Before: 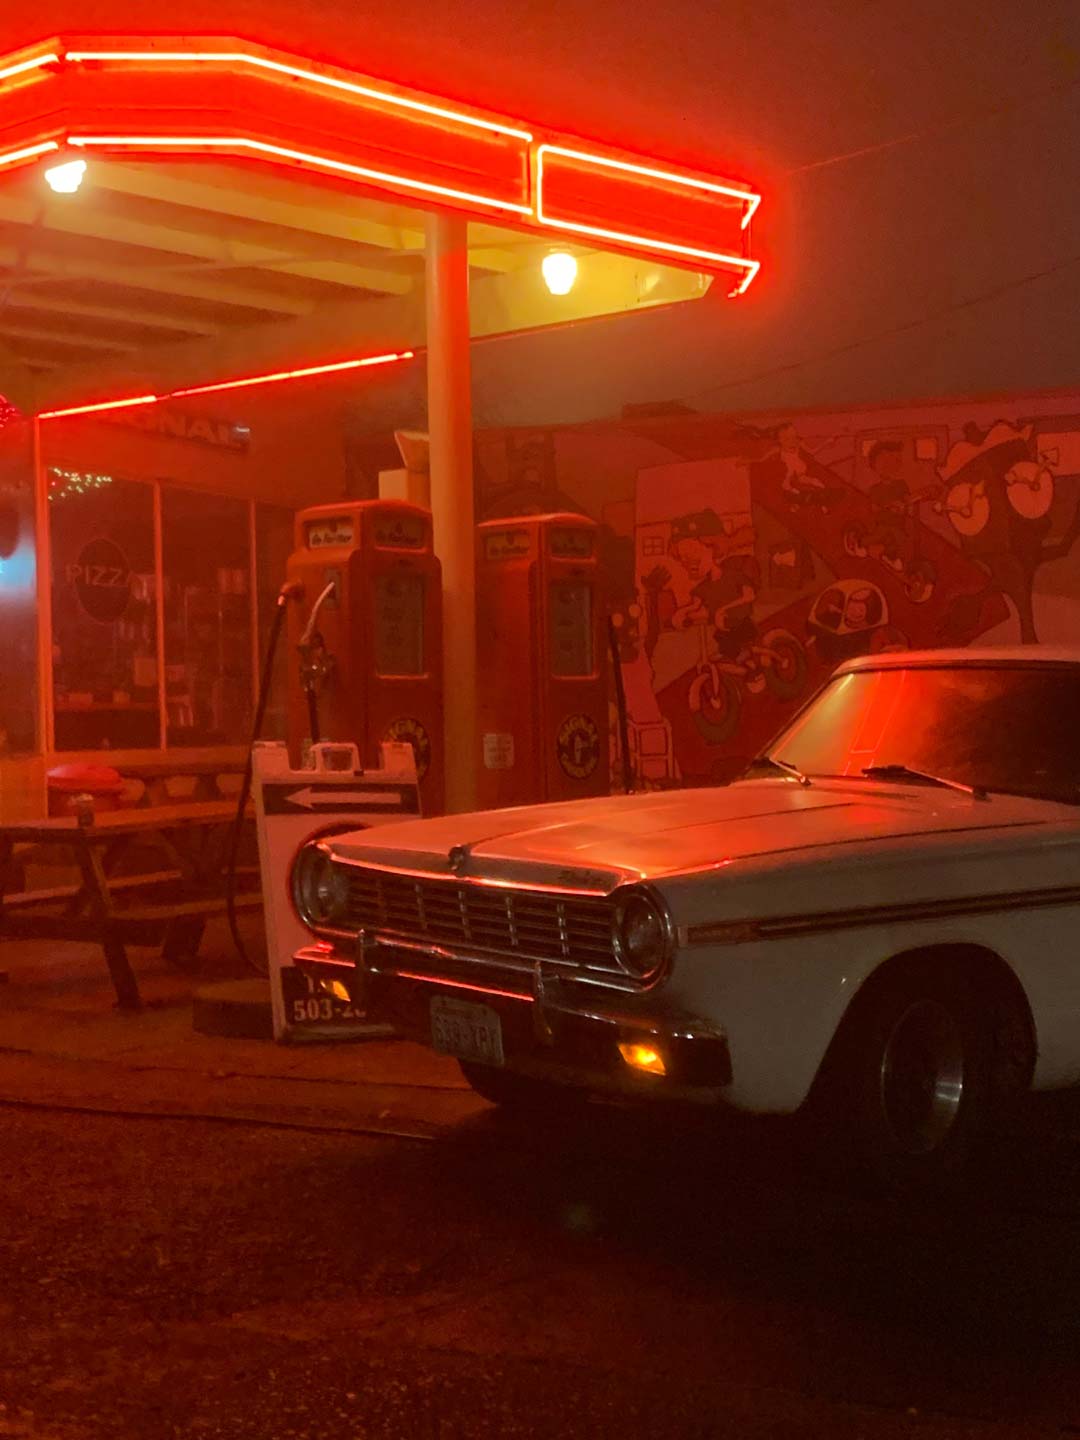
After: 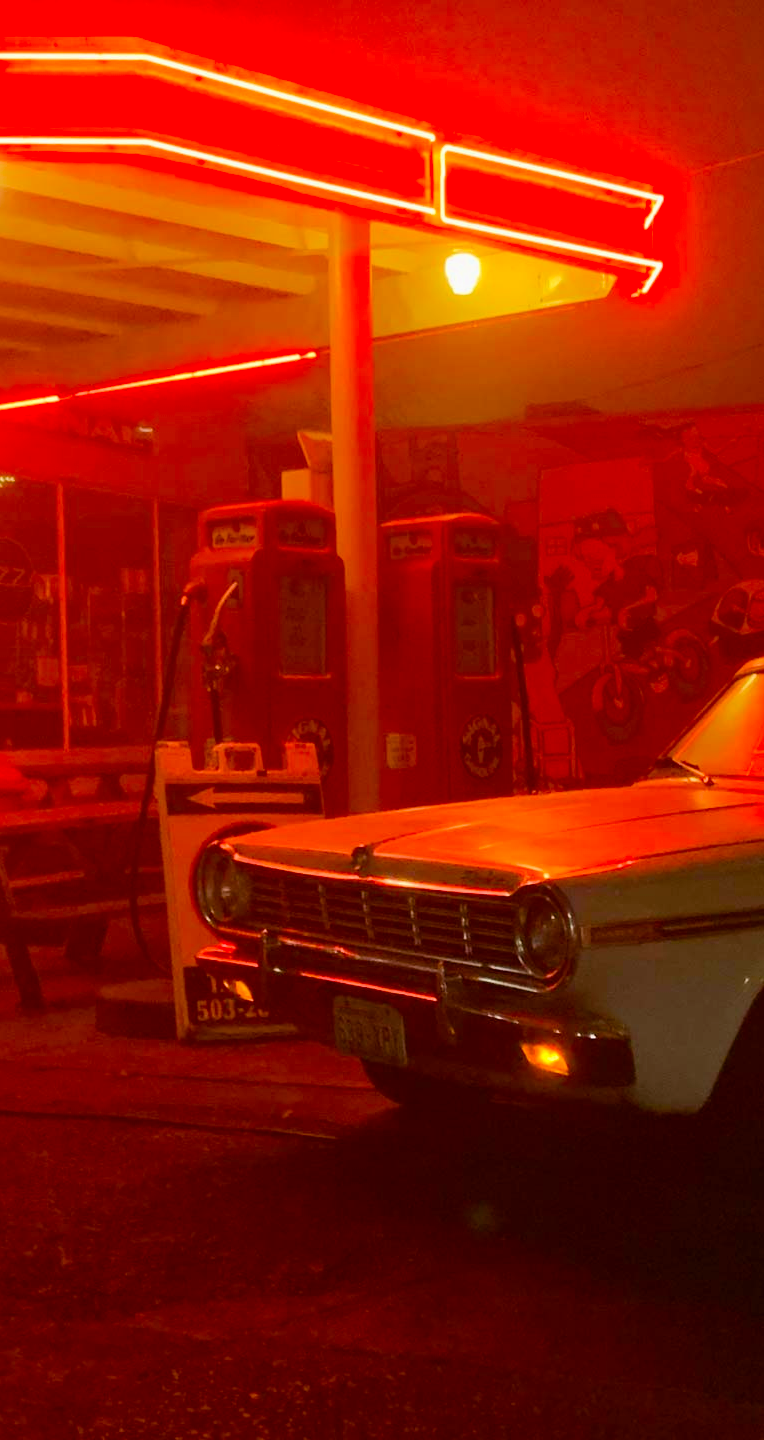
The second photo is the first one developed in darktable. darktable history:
base curve: curves: ch0 [(0, 0) (0.262, 0.32) (0.722, 0.705) (1, 1)]
velvia: strength 32%, mid-tones bias 0.2
exposure: exposure -0.064 EV, compensate highlight preservation false
crop and rotate: left 9.061%, right 20.142%
